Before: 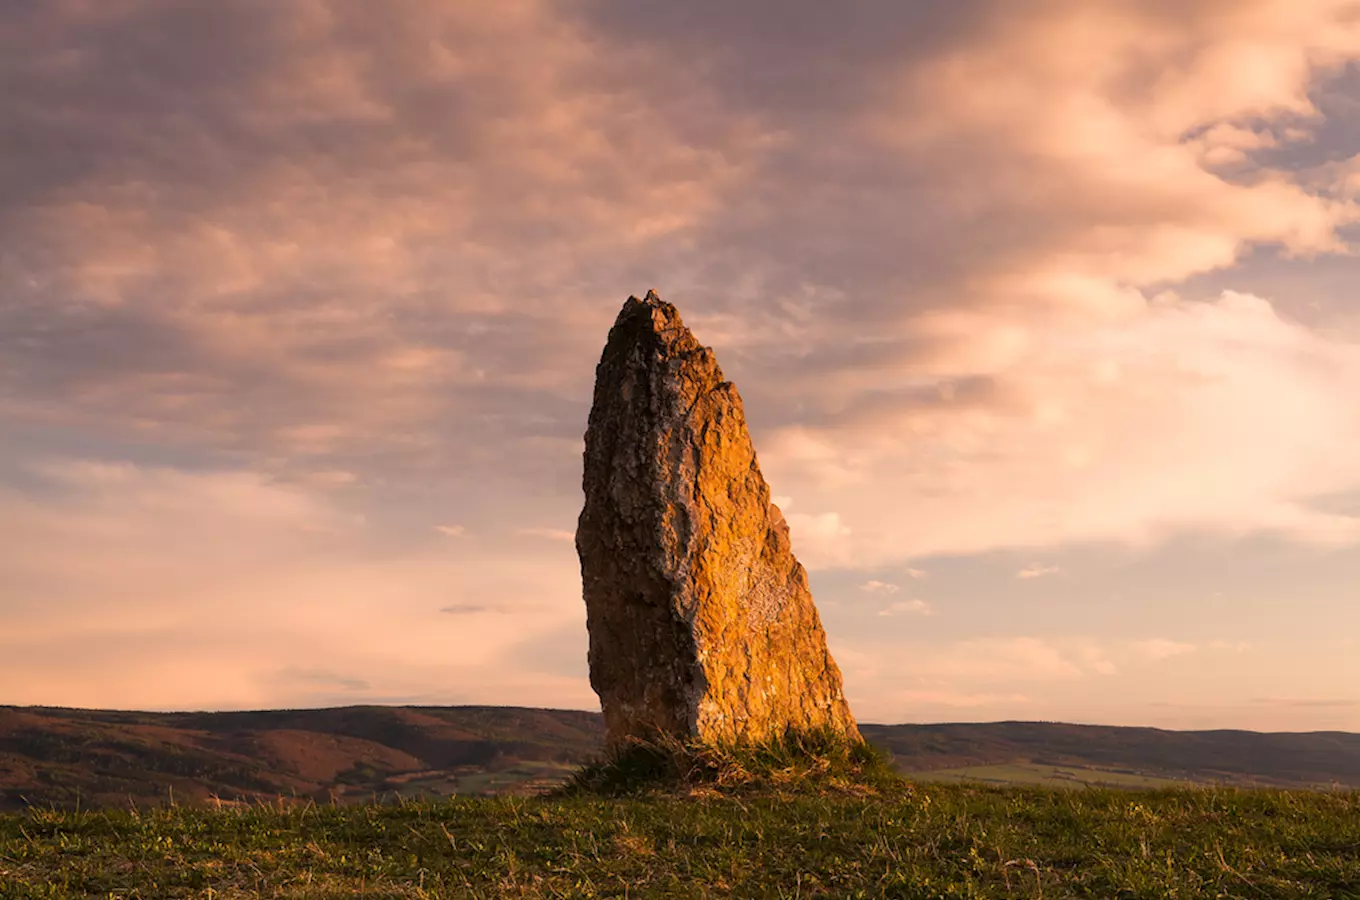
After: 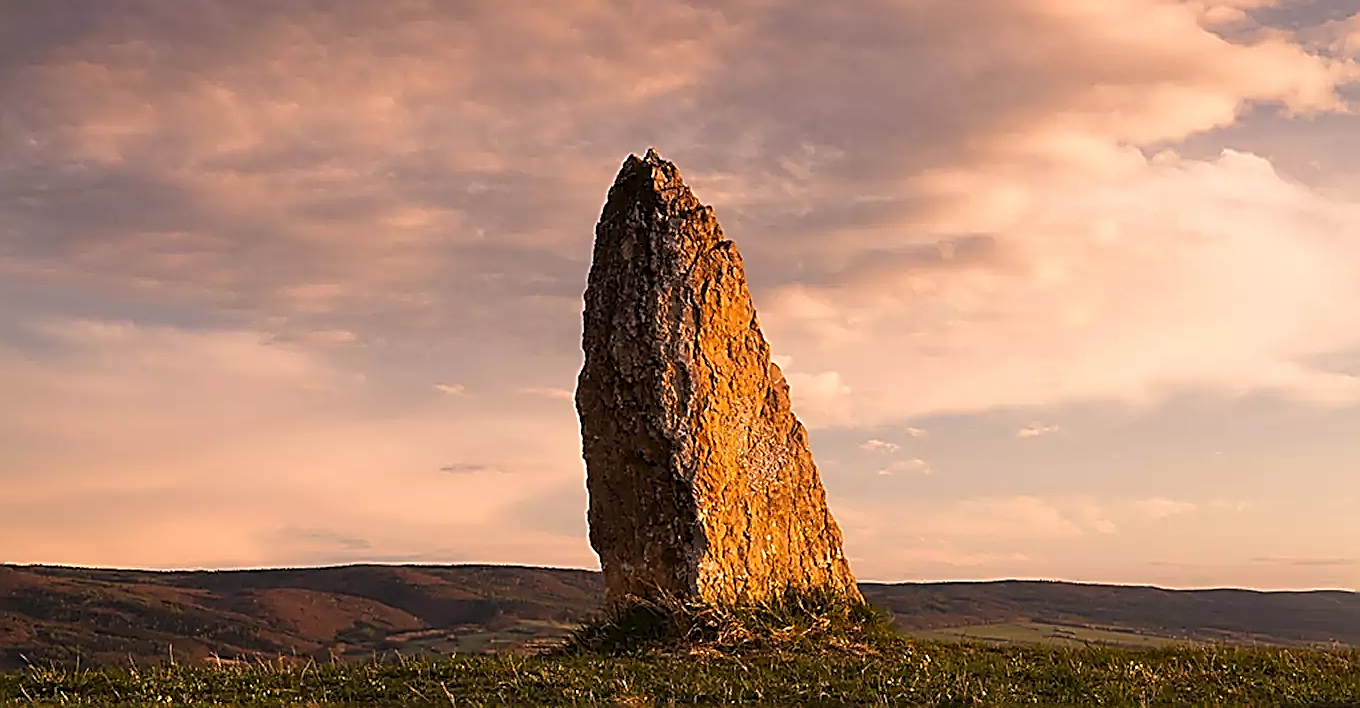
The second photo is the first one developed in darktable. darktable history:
crop and rotate: top 15.774%, bottom 5.506%
sharpen: amount 2
